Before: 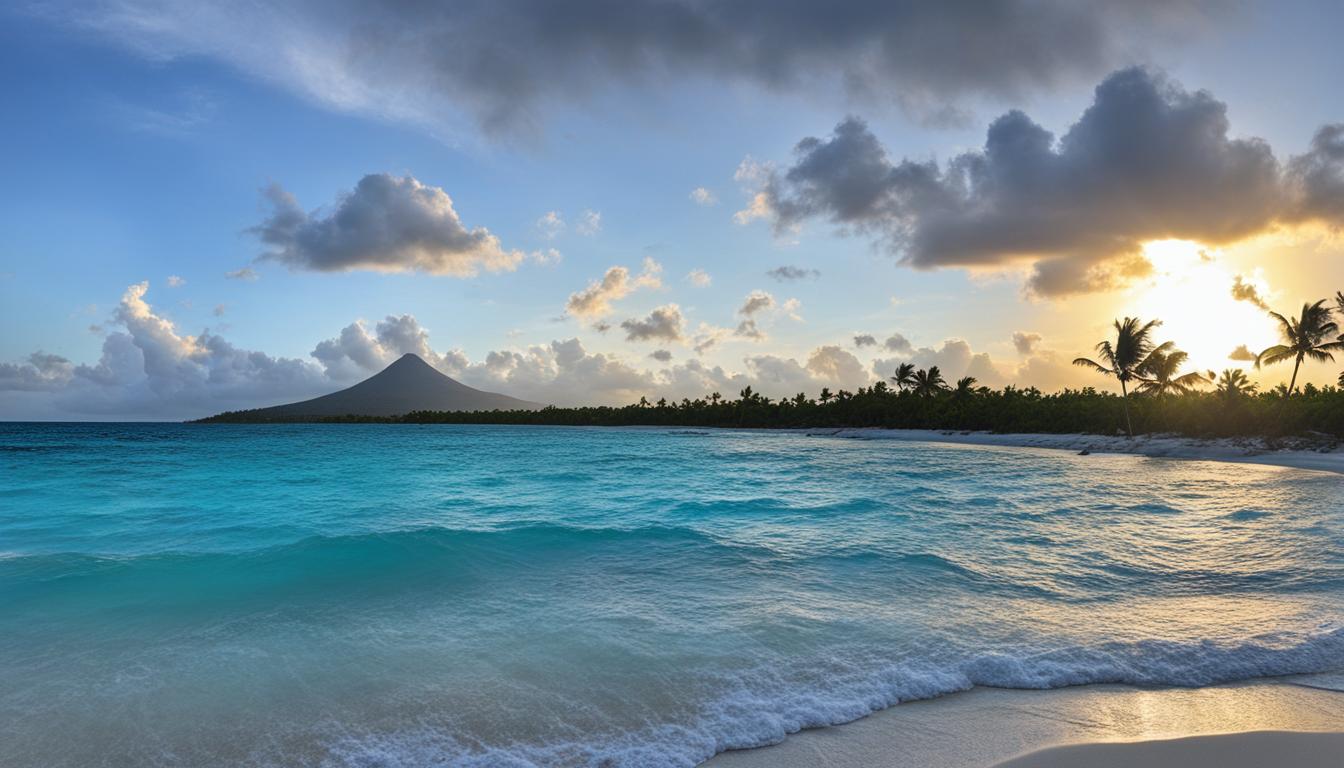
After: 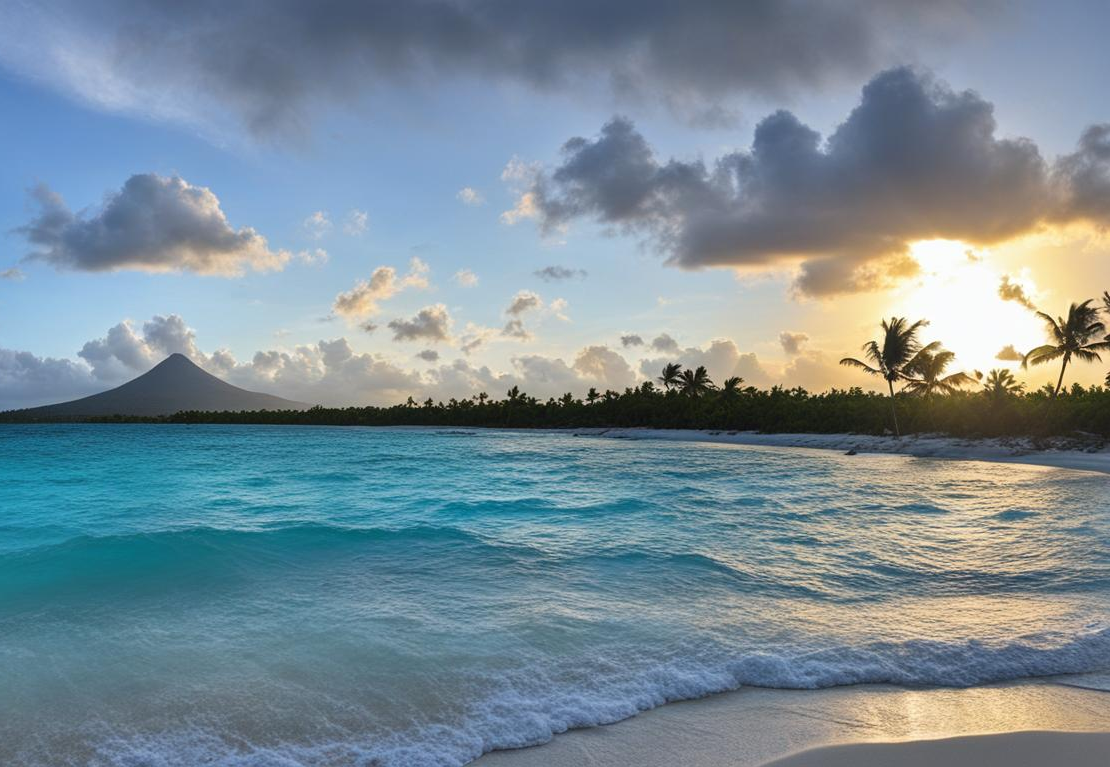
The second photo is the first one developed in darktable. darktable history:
crop: left 17.34%, bottom 0.02%
